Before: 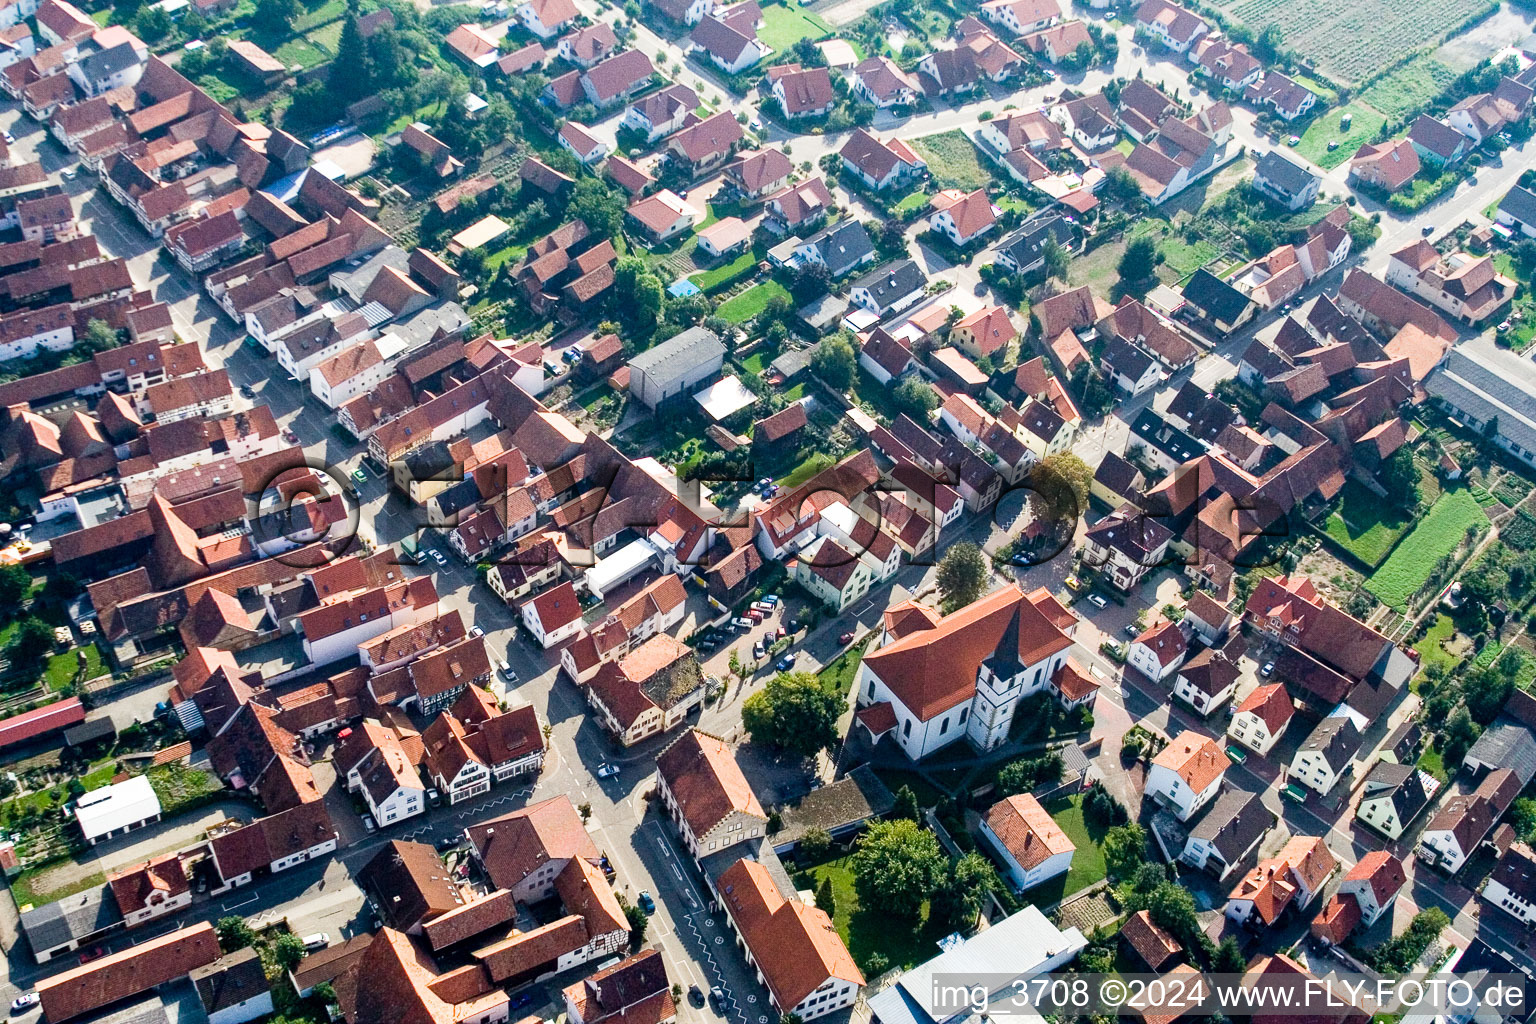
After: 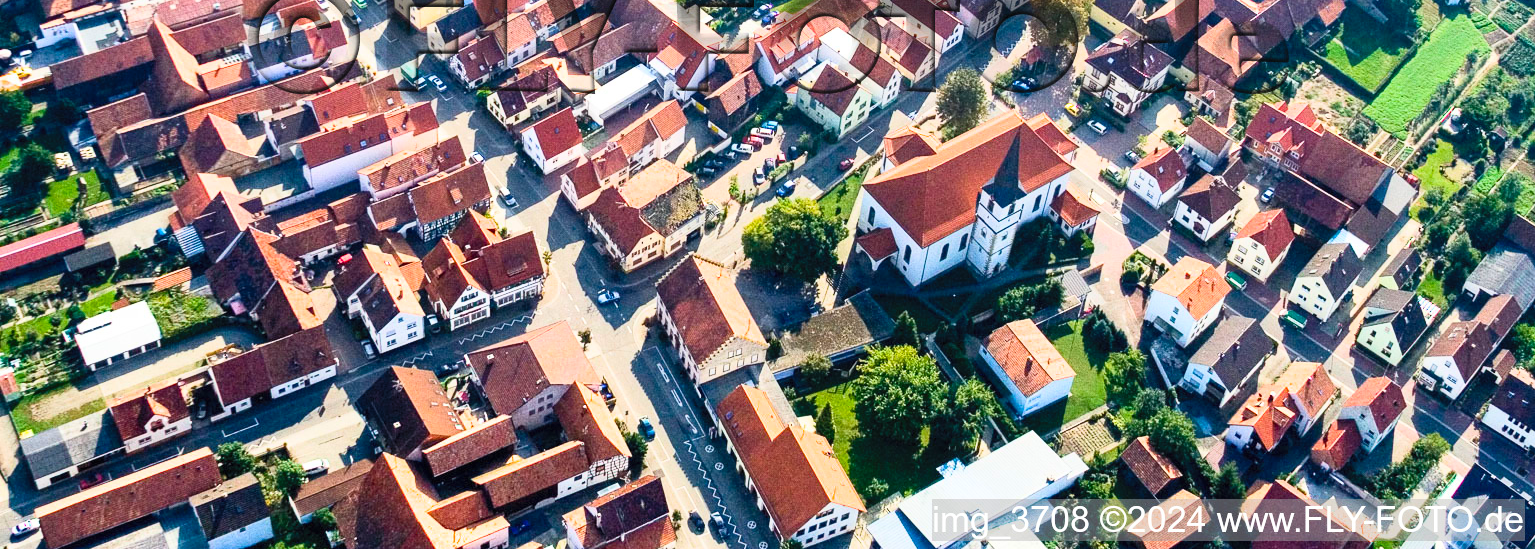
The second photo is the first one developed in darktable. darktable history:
contrast brightness saturation: contrast 0.236, brightness 0.265, saturation 0.378
crop and rotate: top 46.305%, right 0.038%
